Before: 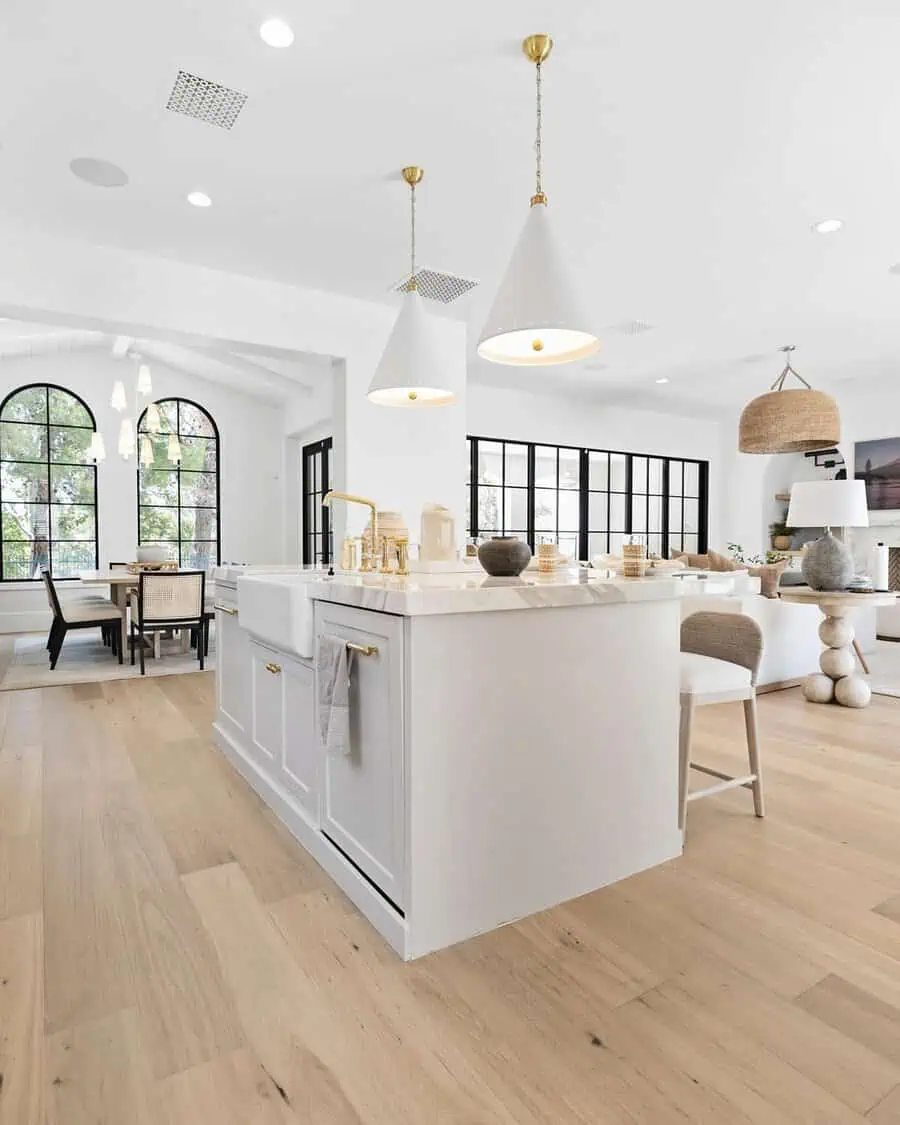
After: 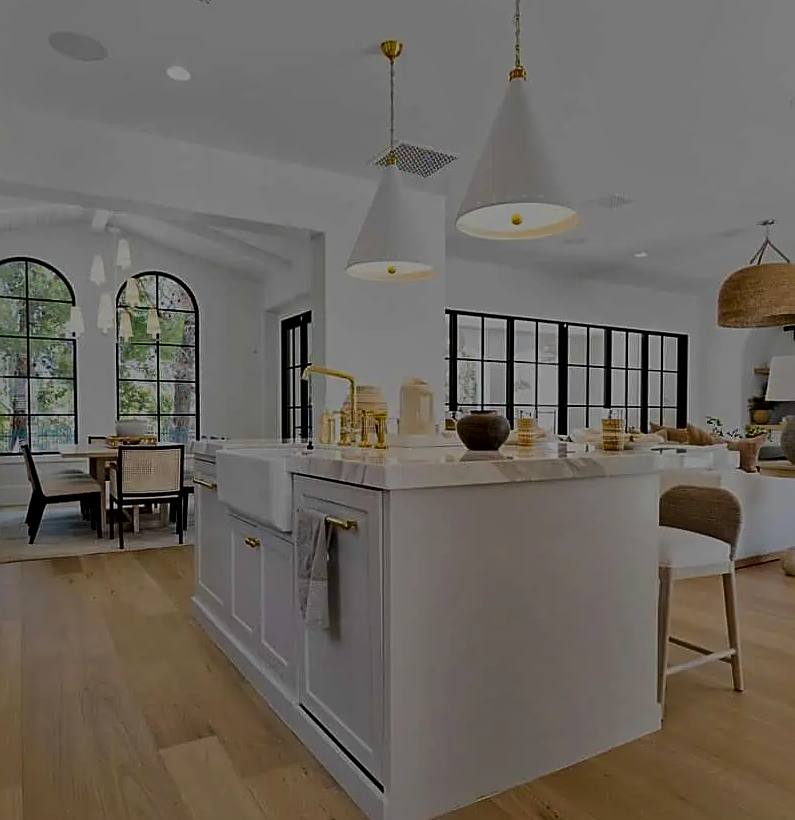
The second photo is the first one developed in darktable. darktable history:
exposure: exposure -1.996 EV, compensate highlight preservation false
local contrast: mode bilateral grid, contrast 26, coarseness 60, detail 152%, midtone range 0.2
sharpen: on, module defaults
velvia: strength 51.63%, mid-tones bias 0.517
crop and rotate: left 2.432%, top 11.233%, right 9.205%, bottom 15.818%
